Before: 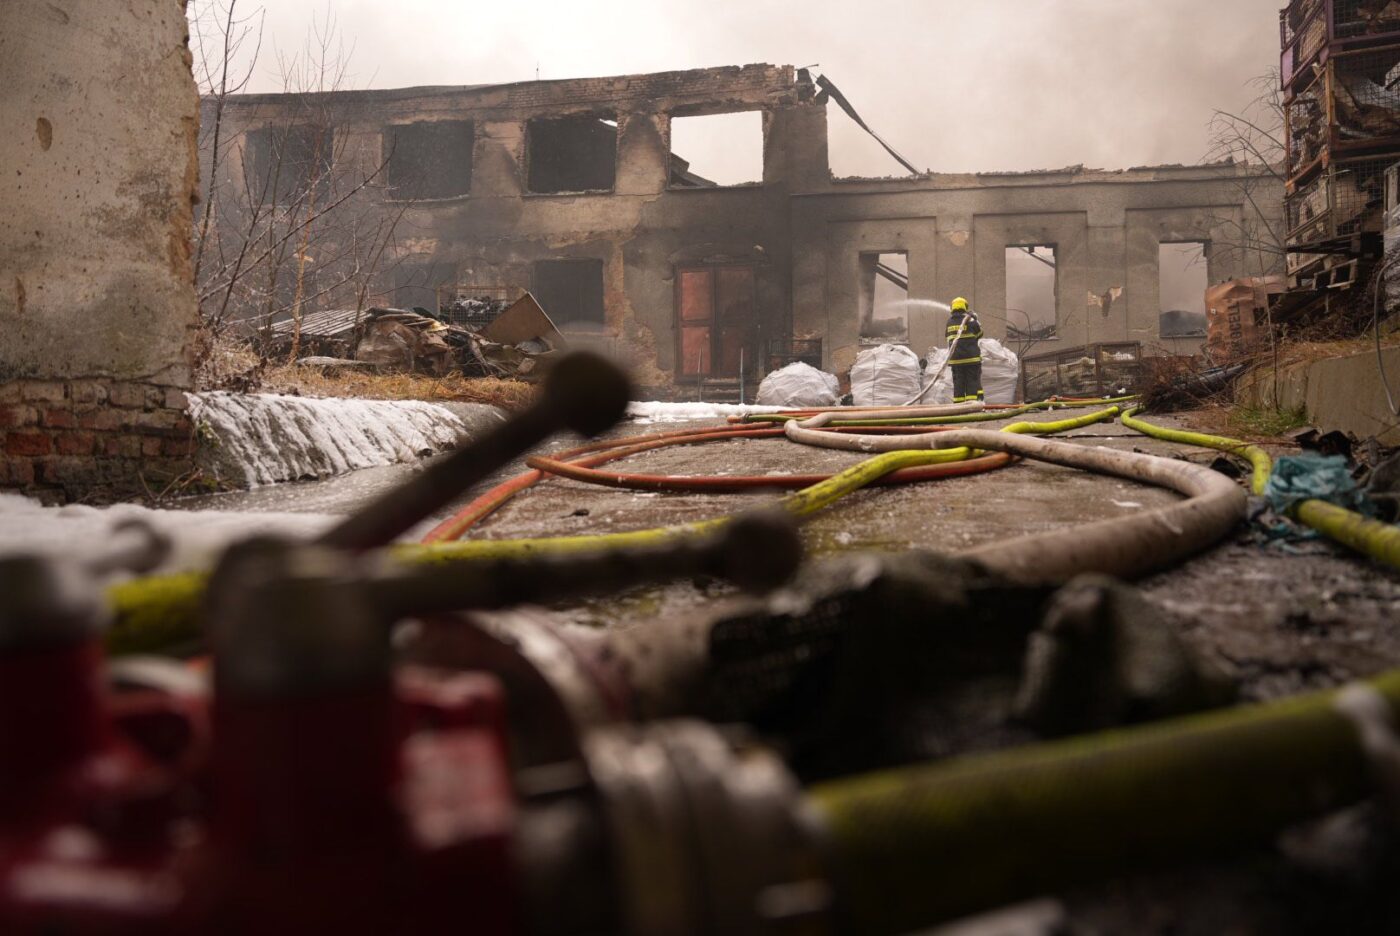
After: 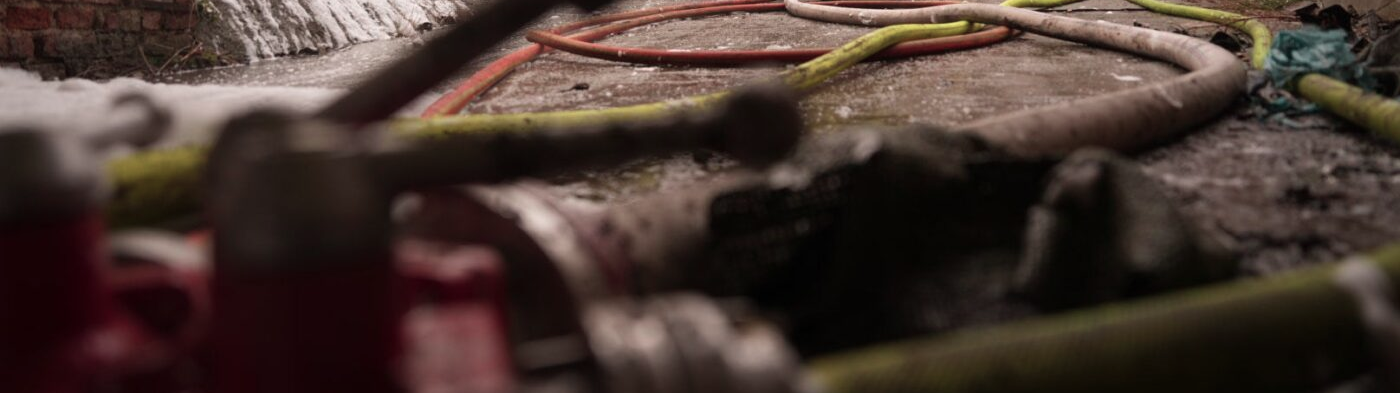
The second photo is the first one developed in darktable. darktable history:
crop: top 45.551%, bottom 12.262%
color contrast: blue-yellow contrast 0.7
